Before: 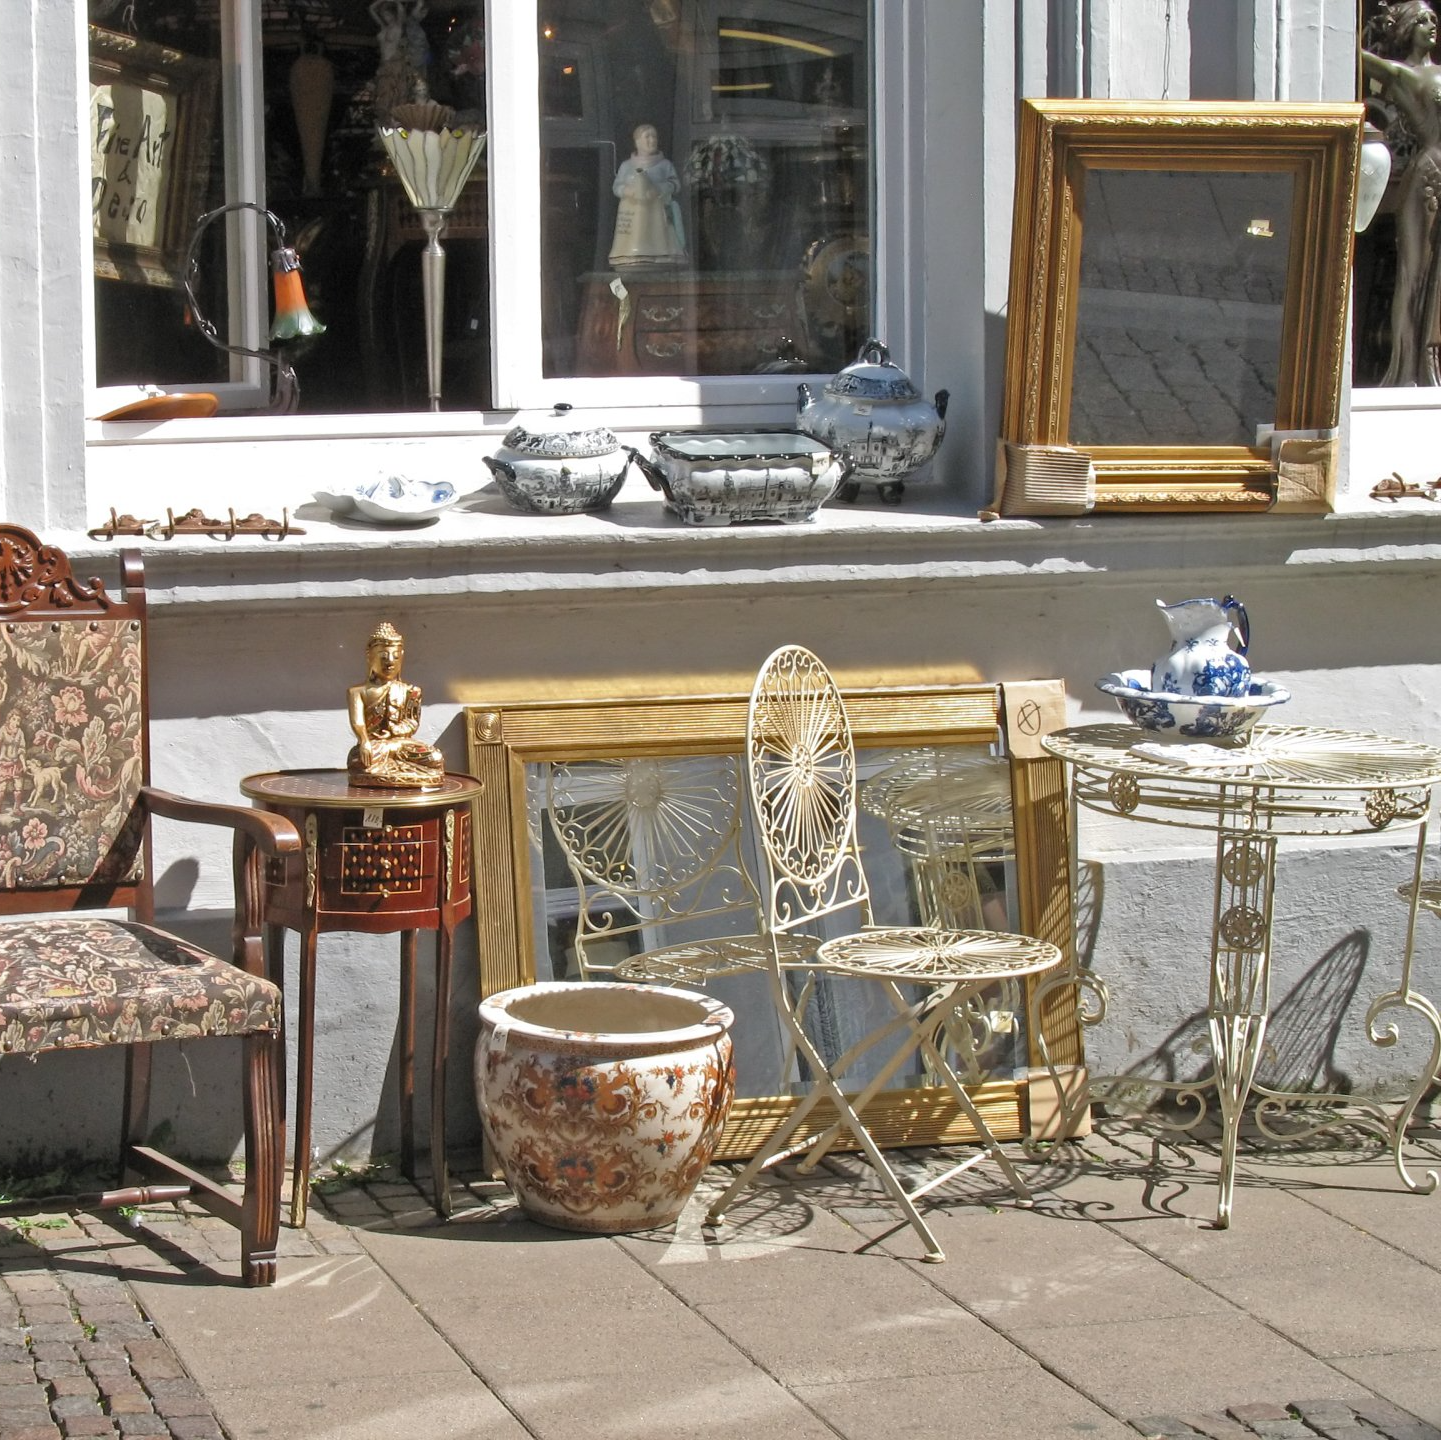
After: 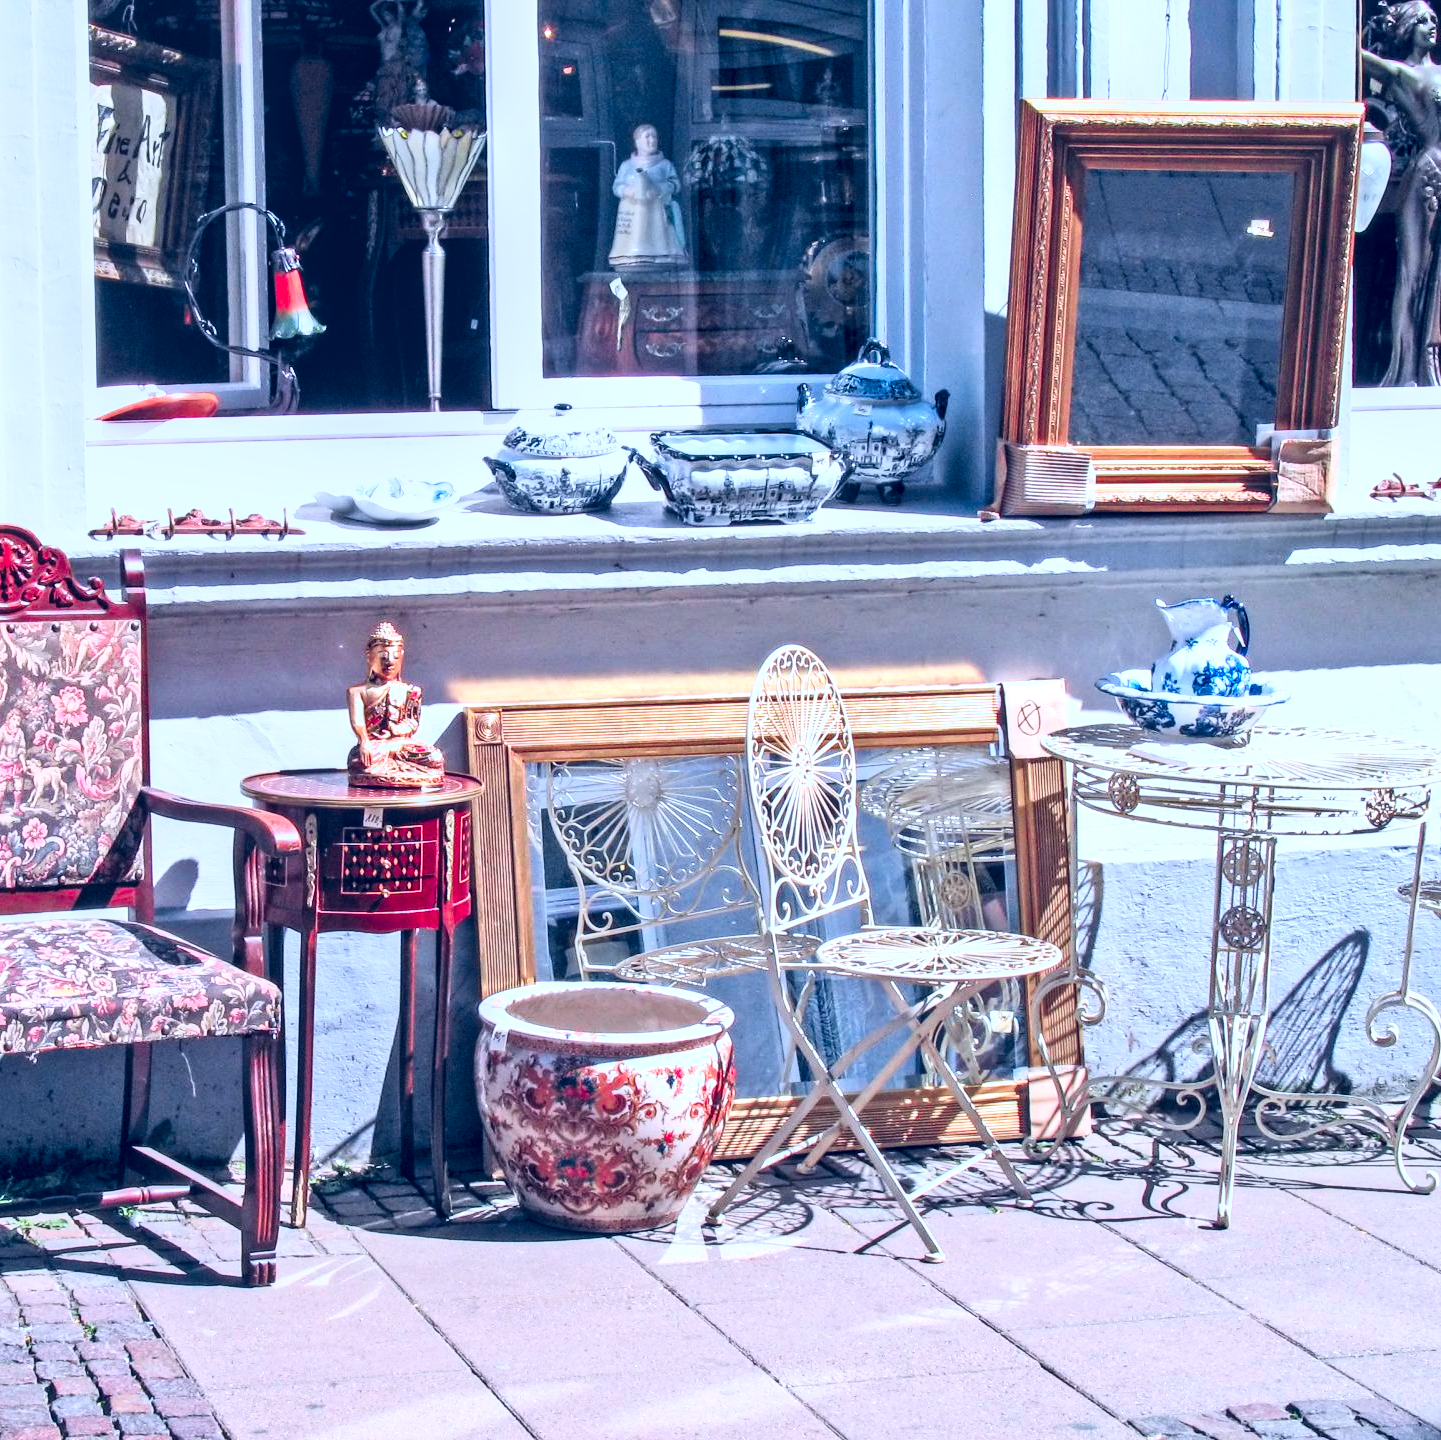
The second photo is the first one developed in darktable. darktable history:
tone curve: curves: ch1 [(0, 0) (0.108, 0.197) (0.5, 0.5) (0.681, 0.885) (1, 1)]; ch2 [(0, 0) (0.28, 0.151) (1, 1)], color space Lab, independent channels, preserve colors none
shadows and highlights: shadows 0.402, highlights 39.24
base curve: curves: ch0 [(0, 0) (0.007, 0.004) (0.027, 0.03) (0.046, 0.07) (0.207, 0.54) (0.442, 0.872) (0.673, 0.972) (1, 1)]
local contrast: detail 130%
exposure: exposure -0.489 EV, compensate exposure bias true, compensate highlight preservation false
